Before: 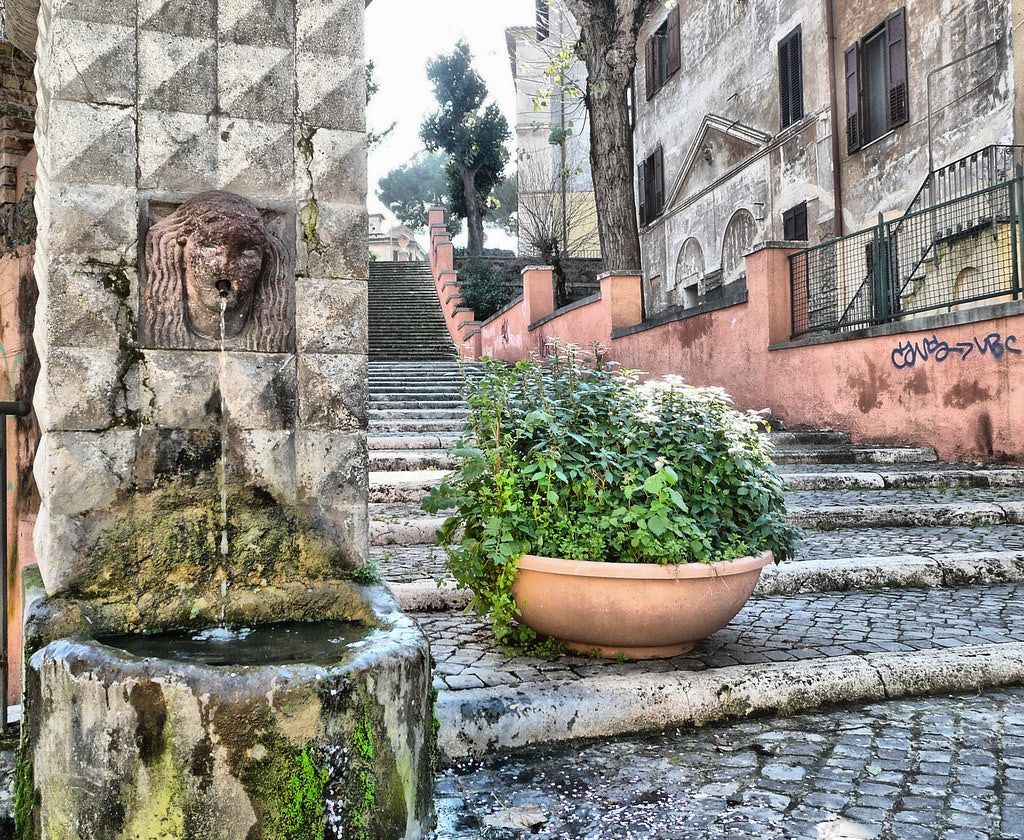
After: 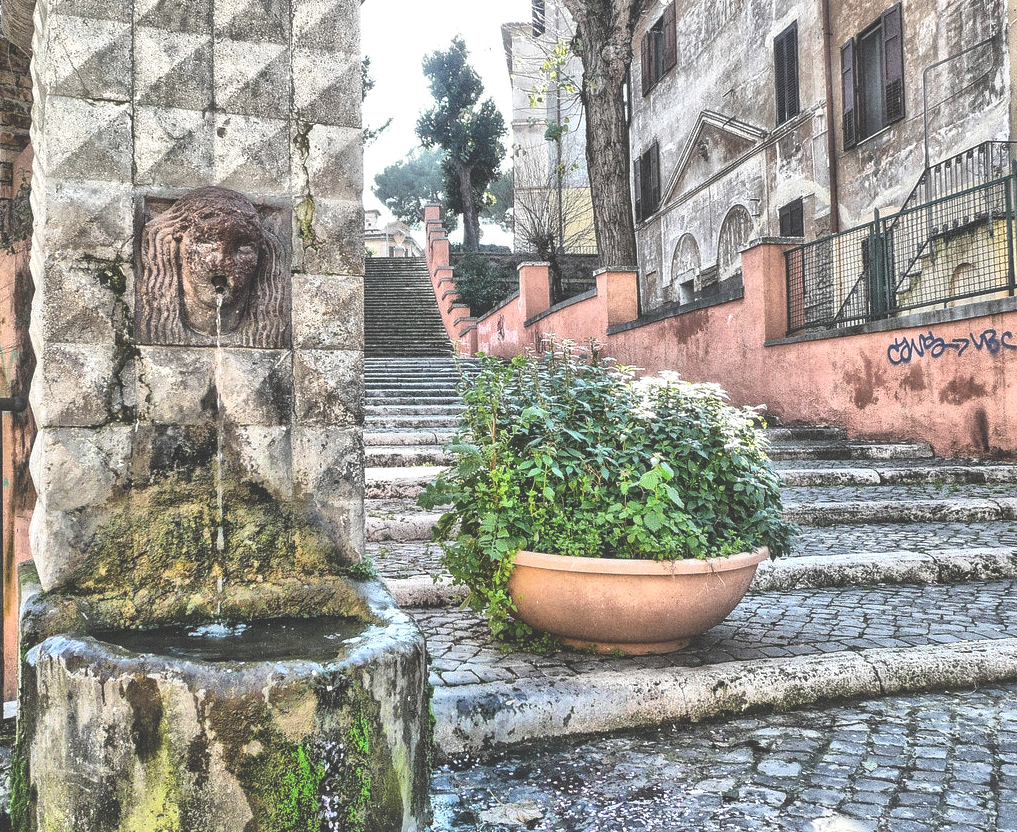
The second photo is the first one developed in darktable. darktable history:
exposure: black level correction -0.041, exposure 0.064 EV, compensate highlight preservation false
crop: left 0.434%, top 0.485%, right 0.244%, bottom 0.386%
grain: on, module defaults
local contrast: on, module defaults
